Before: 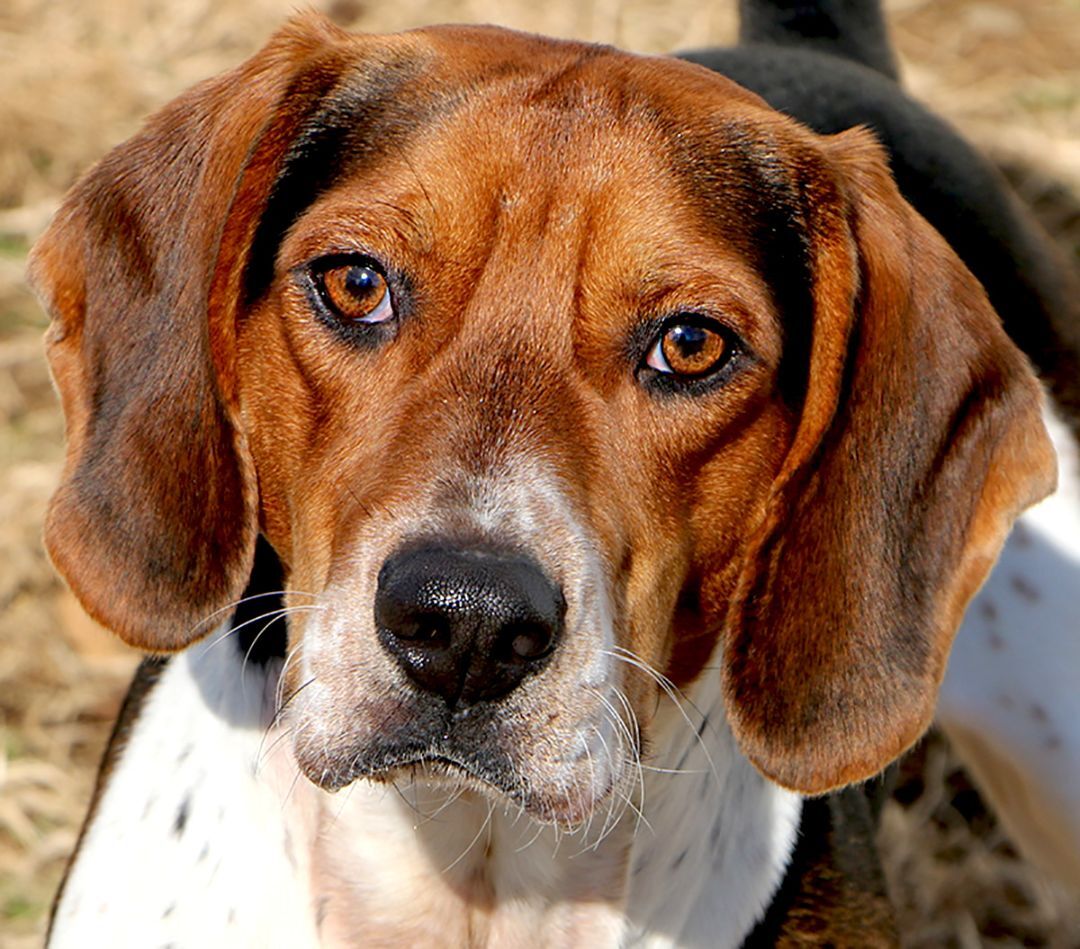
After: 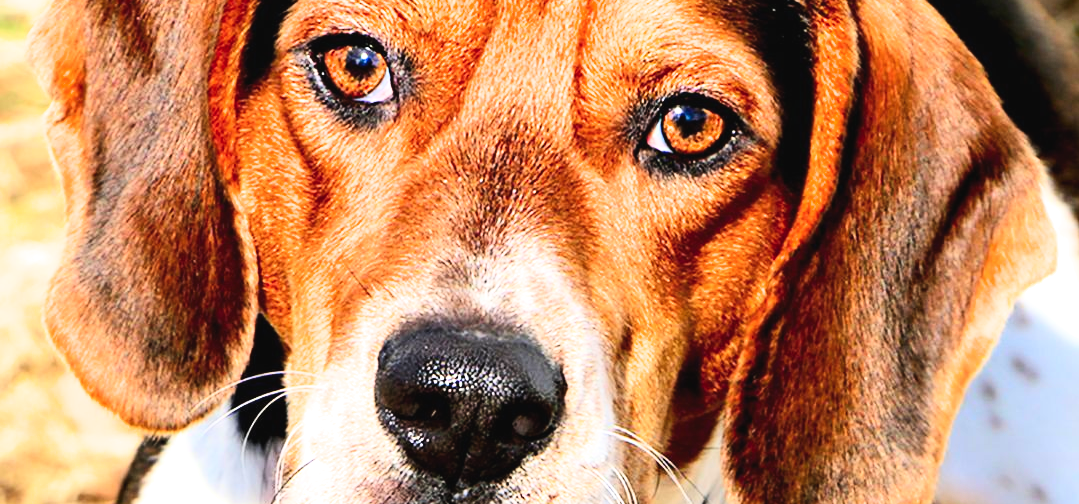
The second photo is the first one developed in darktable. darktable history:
contrast brightness saturation: contrast 0.23, brightness 0.106, saturation 0.289
exposure: black level correction -0.006, exposure 1 EV, compensate highlight preservation false
filmic rgb: black relative exposure -8.1 EV, white relative exposure 3 EV, hardness 5.33, contrast 1.238
crop and rotate: top 23.226%, bottom 23.65%
